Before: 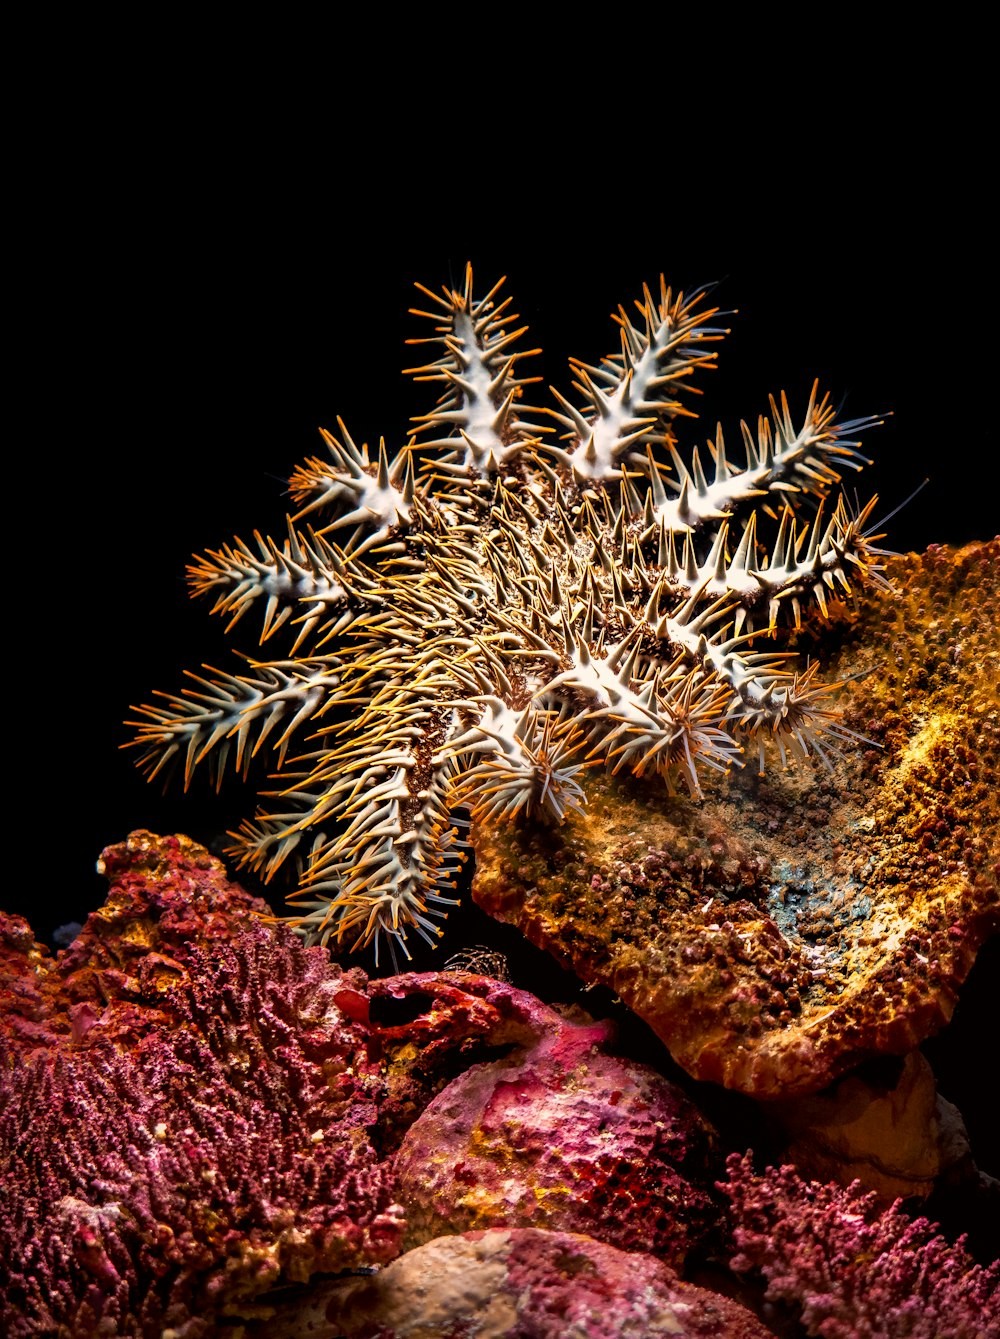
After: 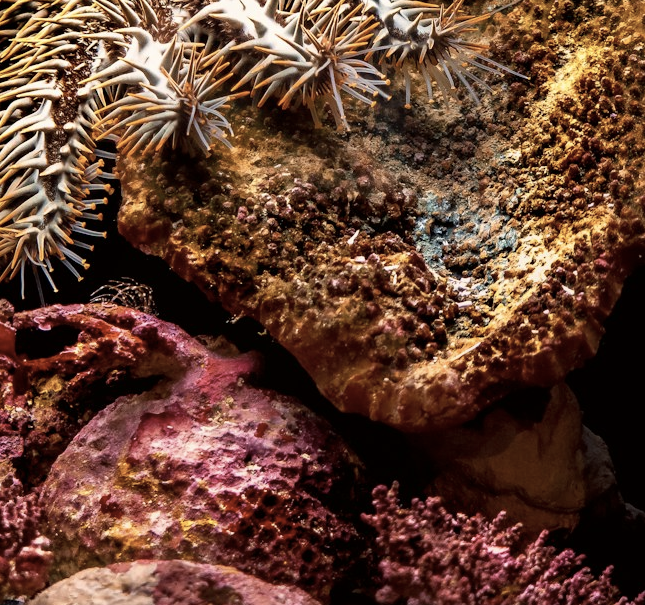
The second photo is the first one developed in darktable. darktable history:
contrast brightness saturation: contrast 0.103, saturation -0.304
crop and rotate: left 35.48%, top 49.889%, bottom 4.871%
